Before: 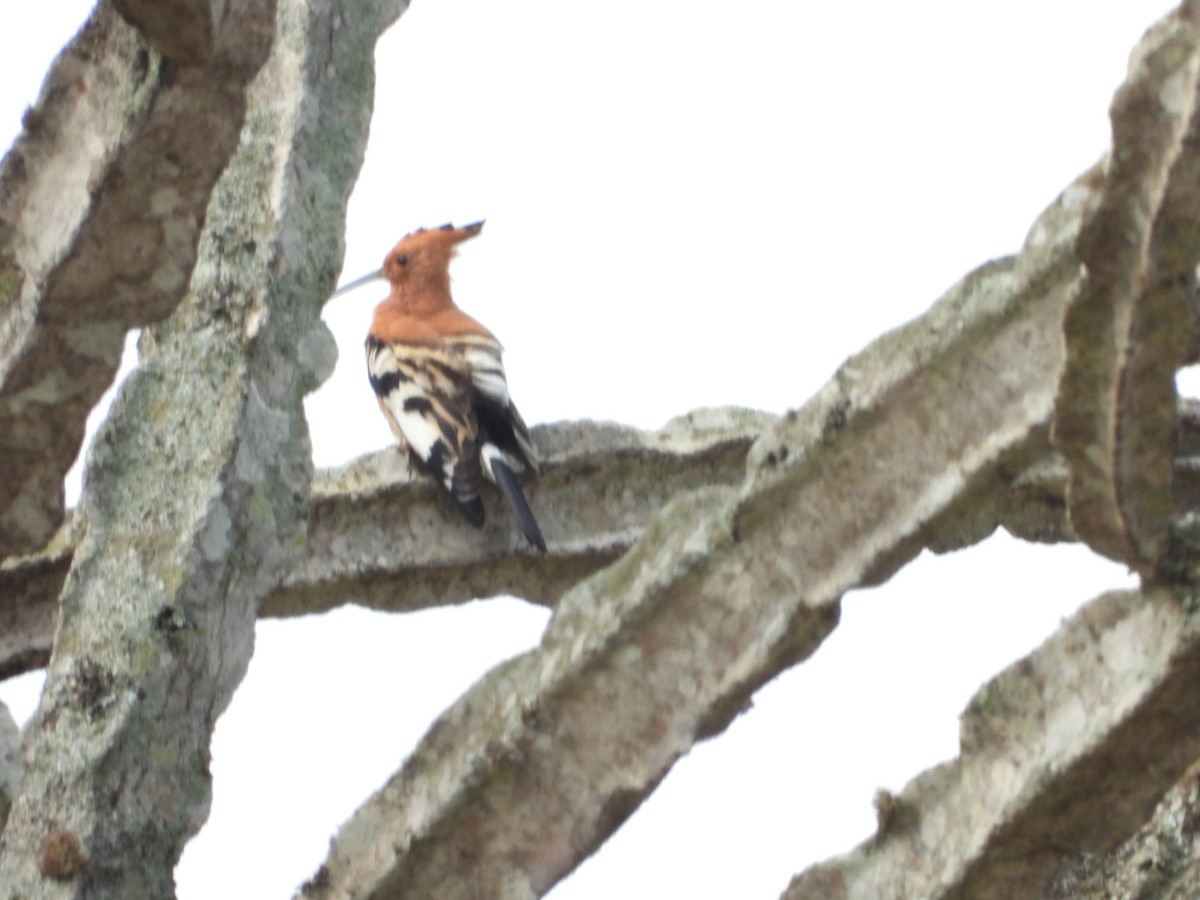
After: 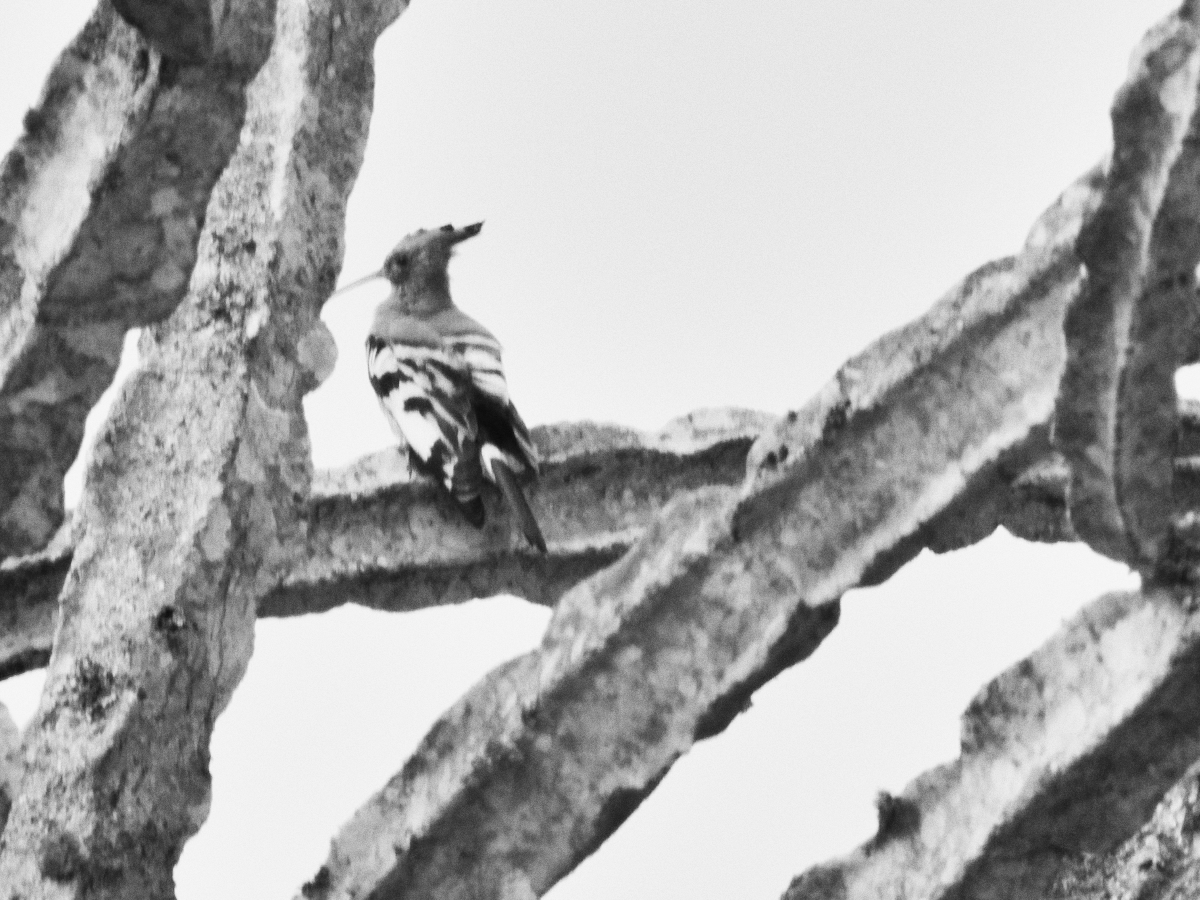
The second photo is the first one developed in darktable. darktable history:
sigmoid: contrast 1.8
contrast brightness saturation: contrast 0.03, brightness 0.06, saturation 0.13
shadows and highlights: shadows 75, highlights -60.85, soften with gaussian
grain: coarseness 0.47 ISO
color calibration: output gray [0.21, 0.42, 0.37, 0], gray › normalize channels true, illuminant same as pipeline (D50), adaptation XYZ, x 0.346, y 0.359, gamut compression 0
color balance rgb: linear chroma grading › shadows -2.2%, linear chroma grading › highlights -15%, linear chroma grading › global chroma -10%, linear chroma grading › mid-tones -10%, perceptual saturation grading › global saturation 45%, perceptual saturation grading › highlights -50%, perceptual saturation grading › shadows 30%, perceptual brilliance grading › global brilliance 18%, global vibrance 45%
